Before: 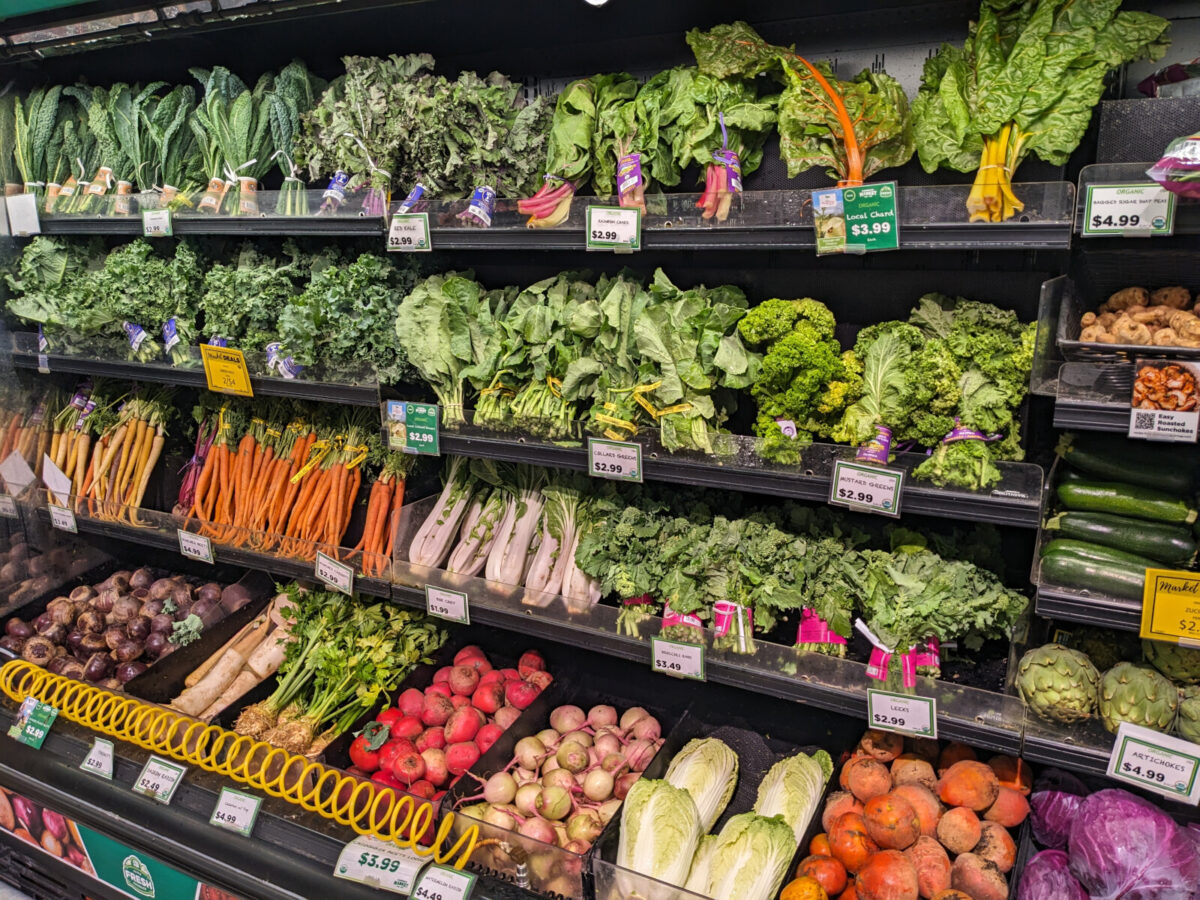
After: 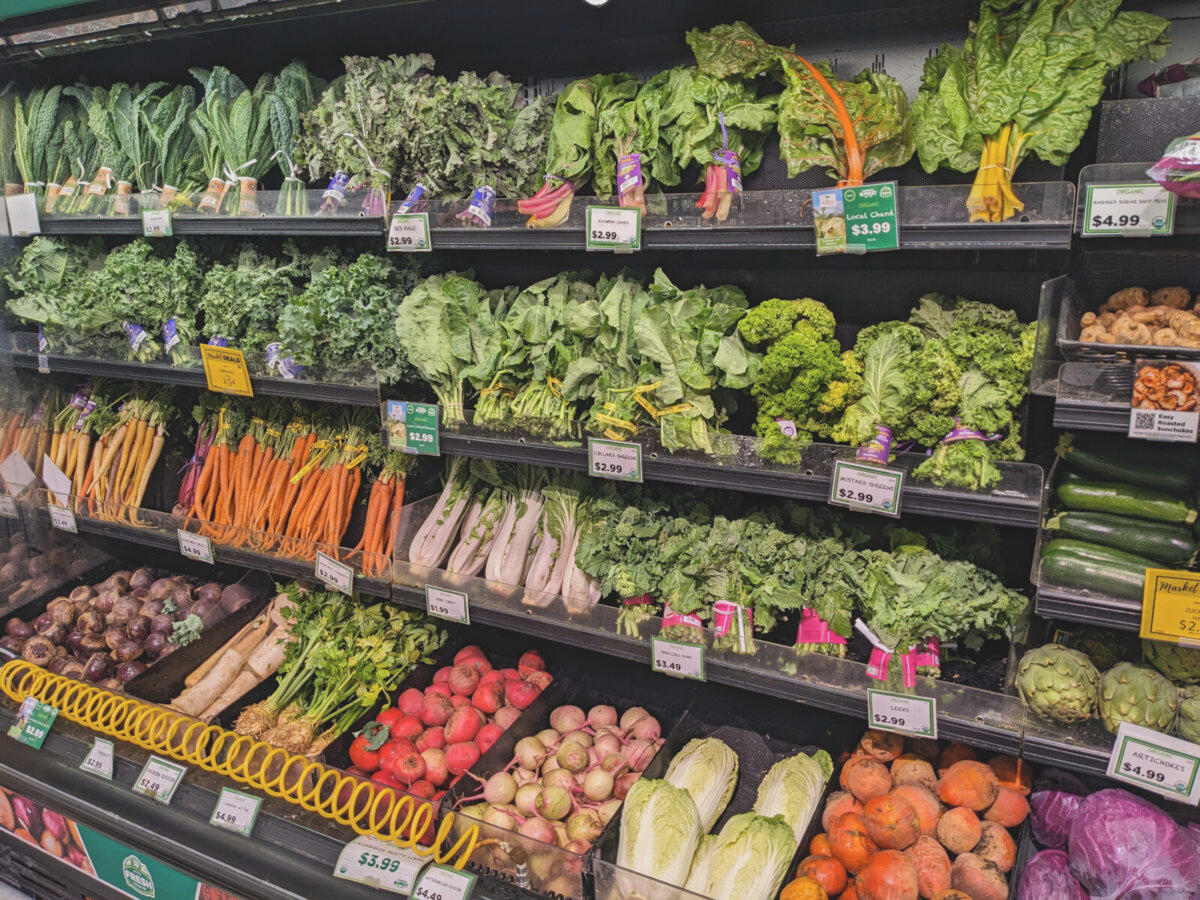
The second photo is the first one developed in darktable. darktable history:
contrast brightness saturation: contrast -0.143, brightness 0.051, saturation -0.128
shadows and highlights: shadows 25.57, highlights -25.29
